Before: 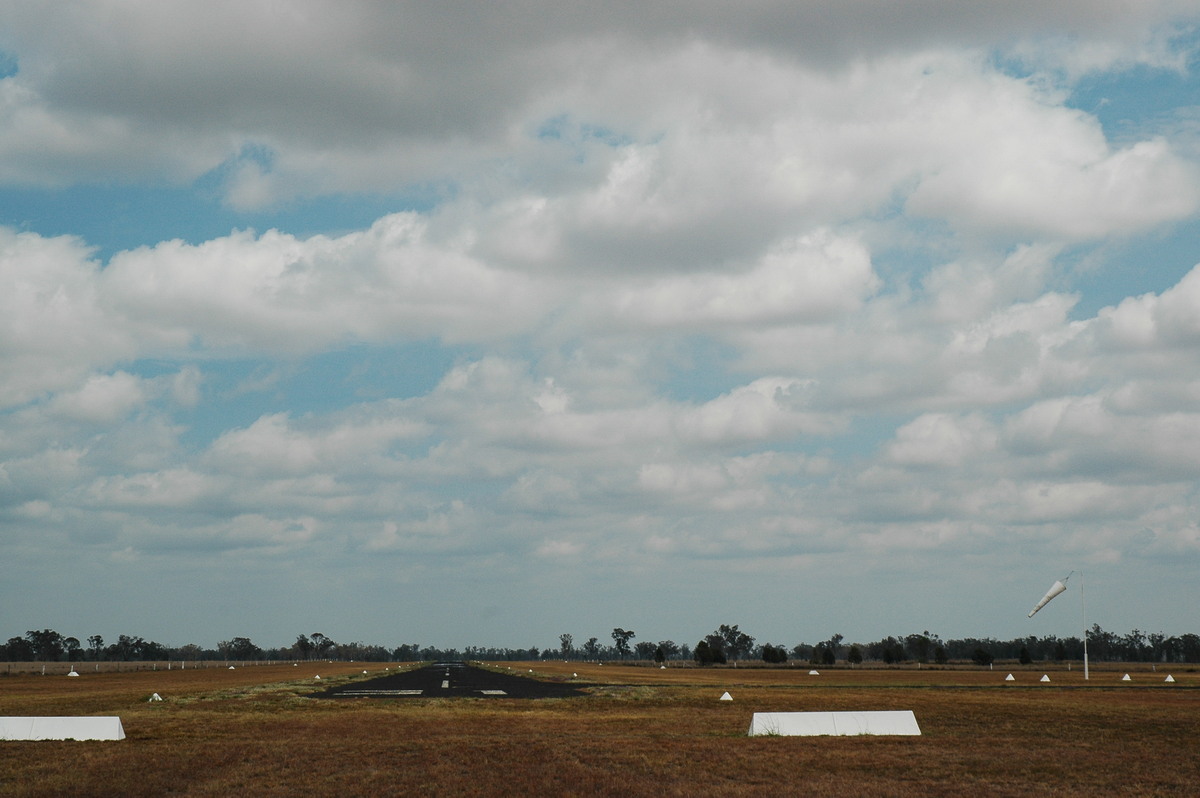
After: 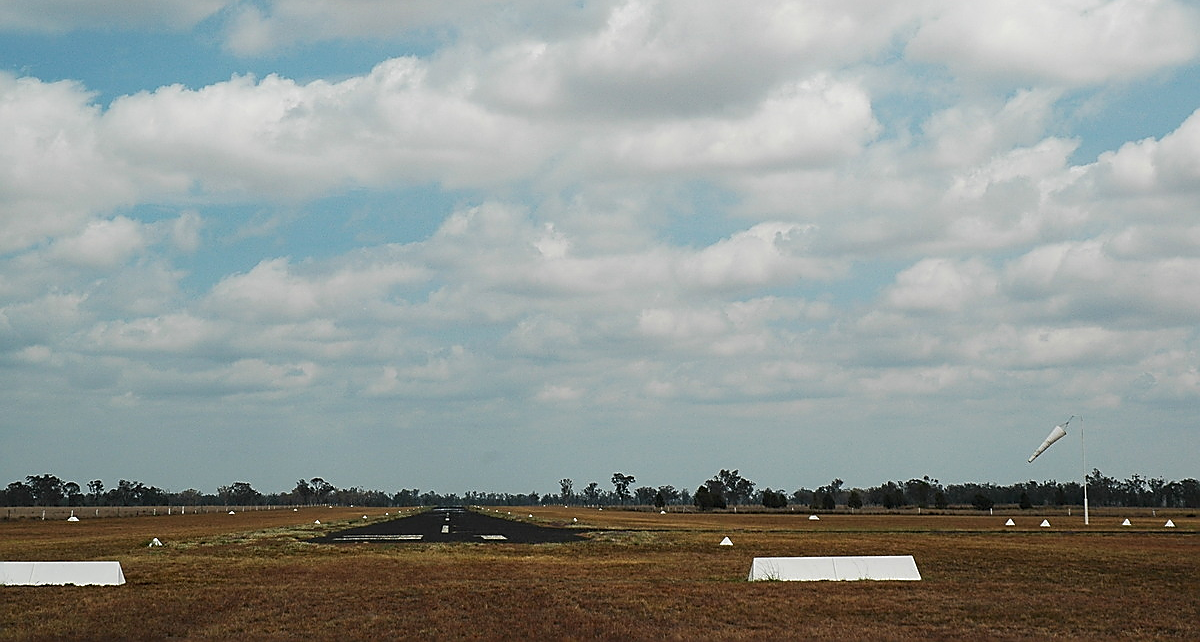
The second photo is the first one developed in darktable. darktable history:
sharpen: radius 1.389, amount 1.26, threshold 0.679
crop and rotate: top 19.462%
exposure: exposure 0.215 EV, compensate highlight preservation false
